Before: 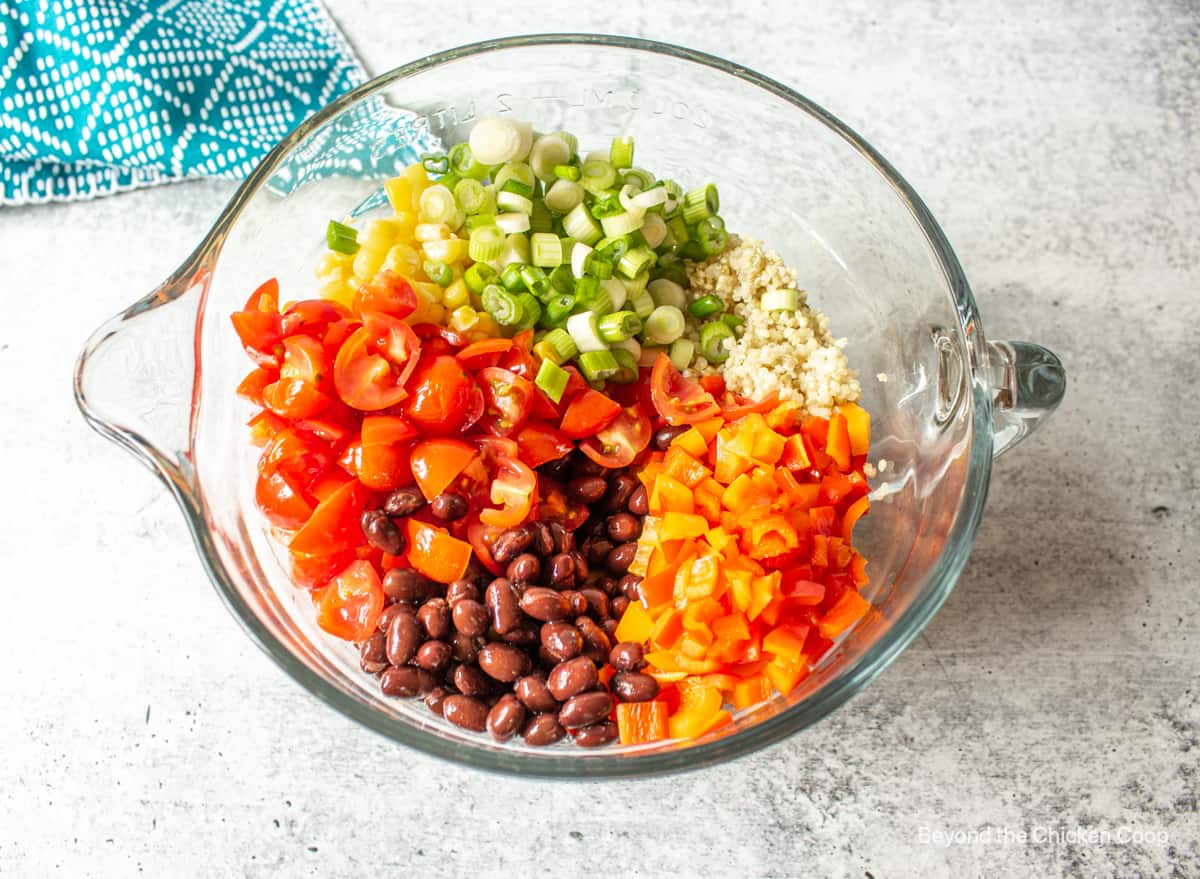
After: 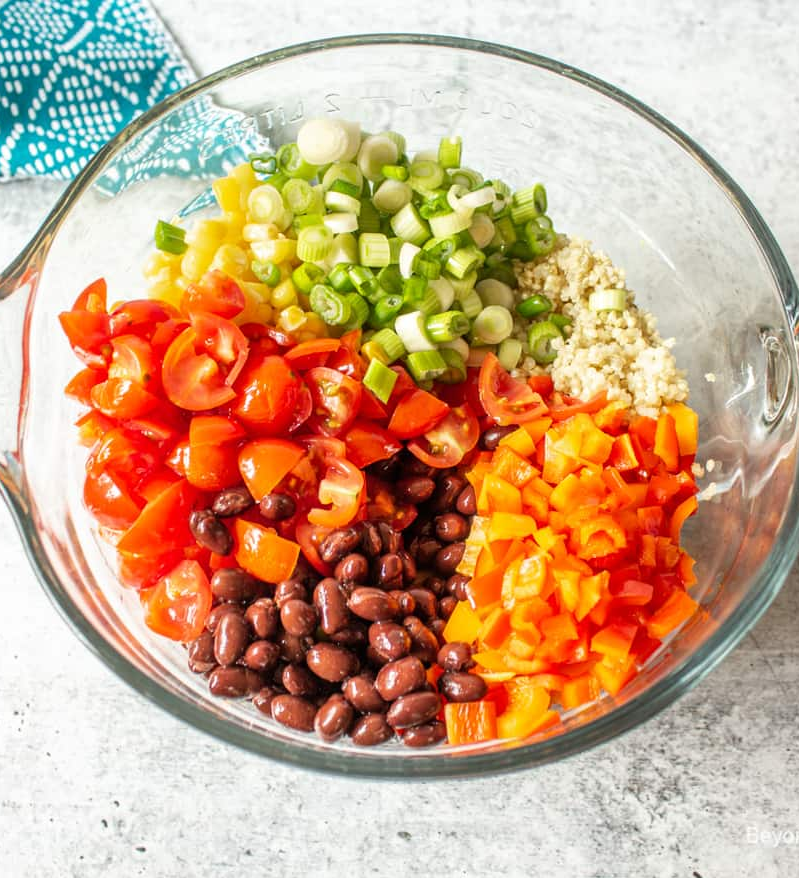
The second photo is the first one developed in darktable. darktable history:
crop and rotate: left 14.387%, right 18.953%
